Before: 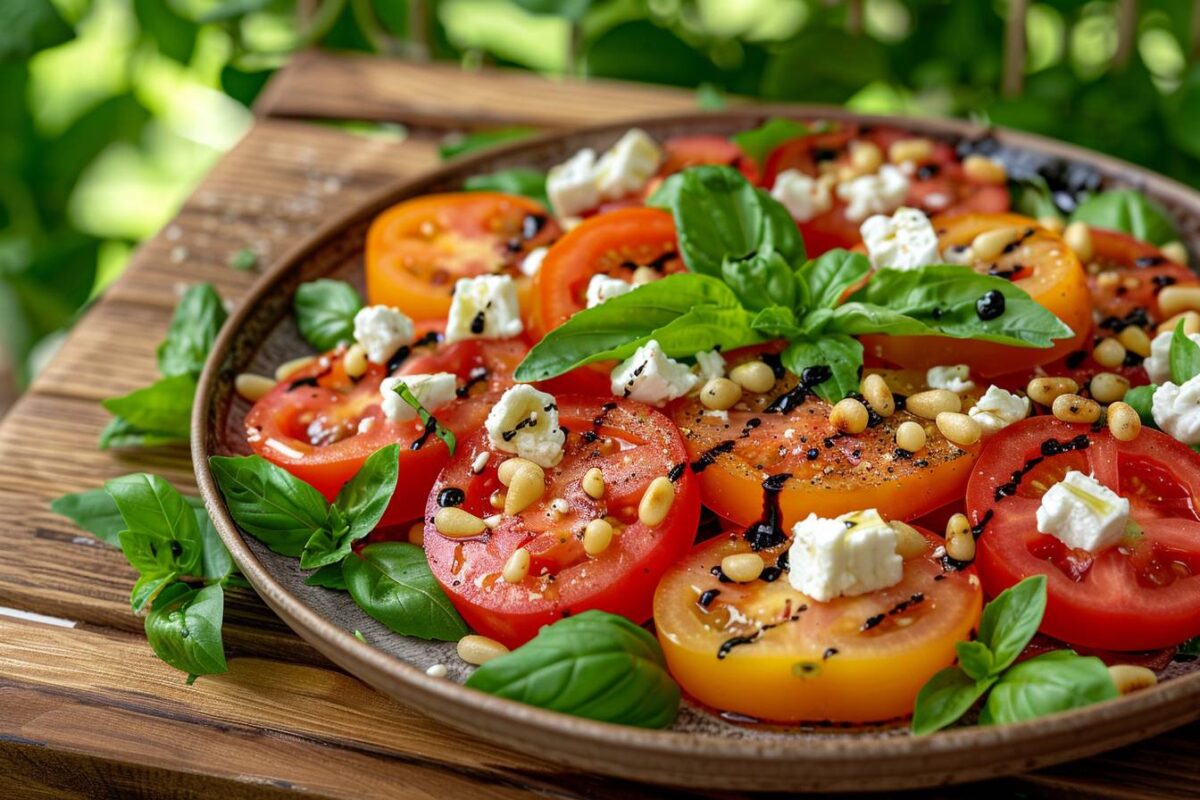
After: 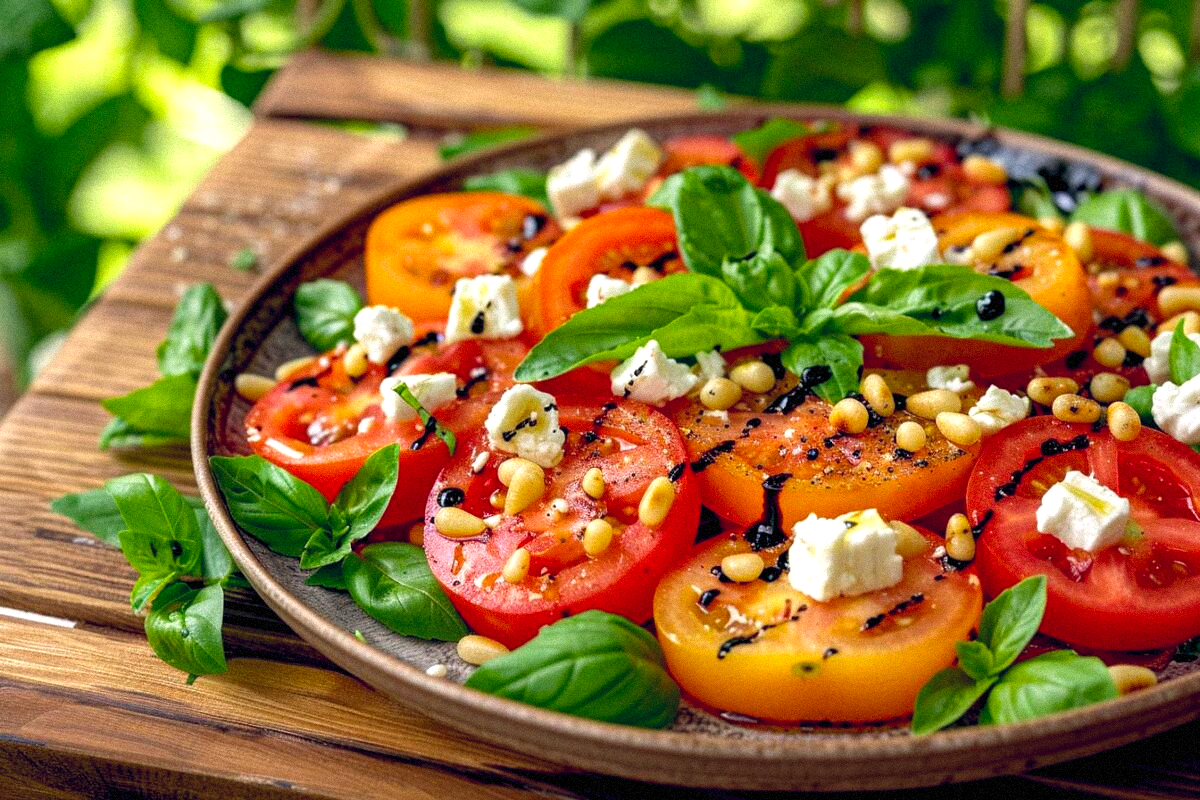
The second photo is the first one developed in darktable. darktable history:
color balance rgb: shadows lift › hue 87.51°, highlights gain › chroma 1.35%, highlights gain › hue 55.1°, global offset › chroma 0.13%, global offset › hue 253.66°, perceptual saturation grading › global saturation 16.38%
exposure: black level correction 0.005, exposure 0.417 EV, compensate highlight preservation false
grain: mid-tones bias 0%
